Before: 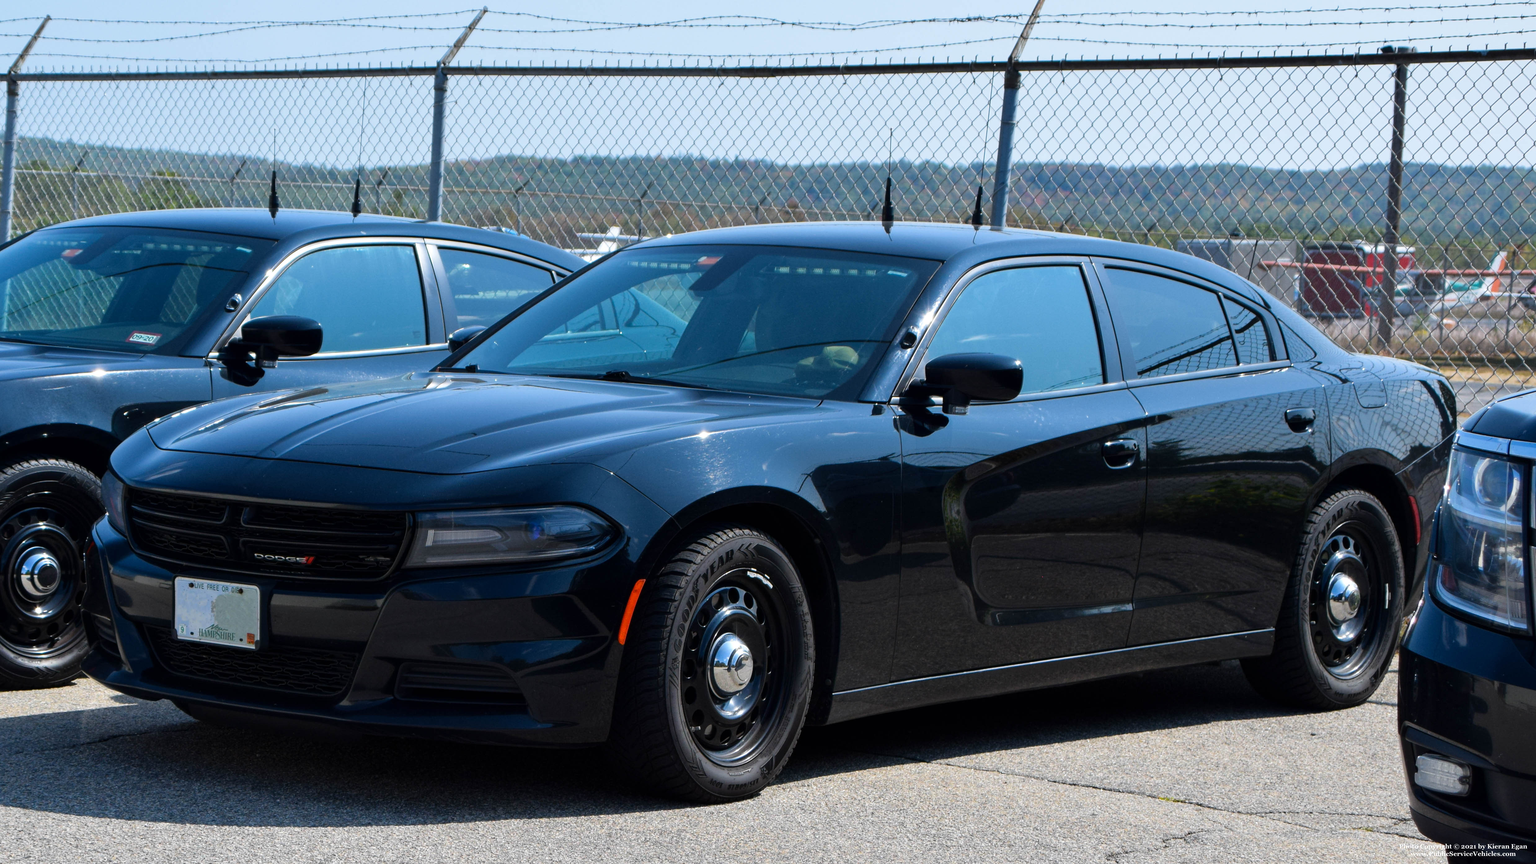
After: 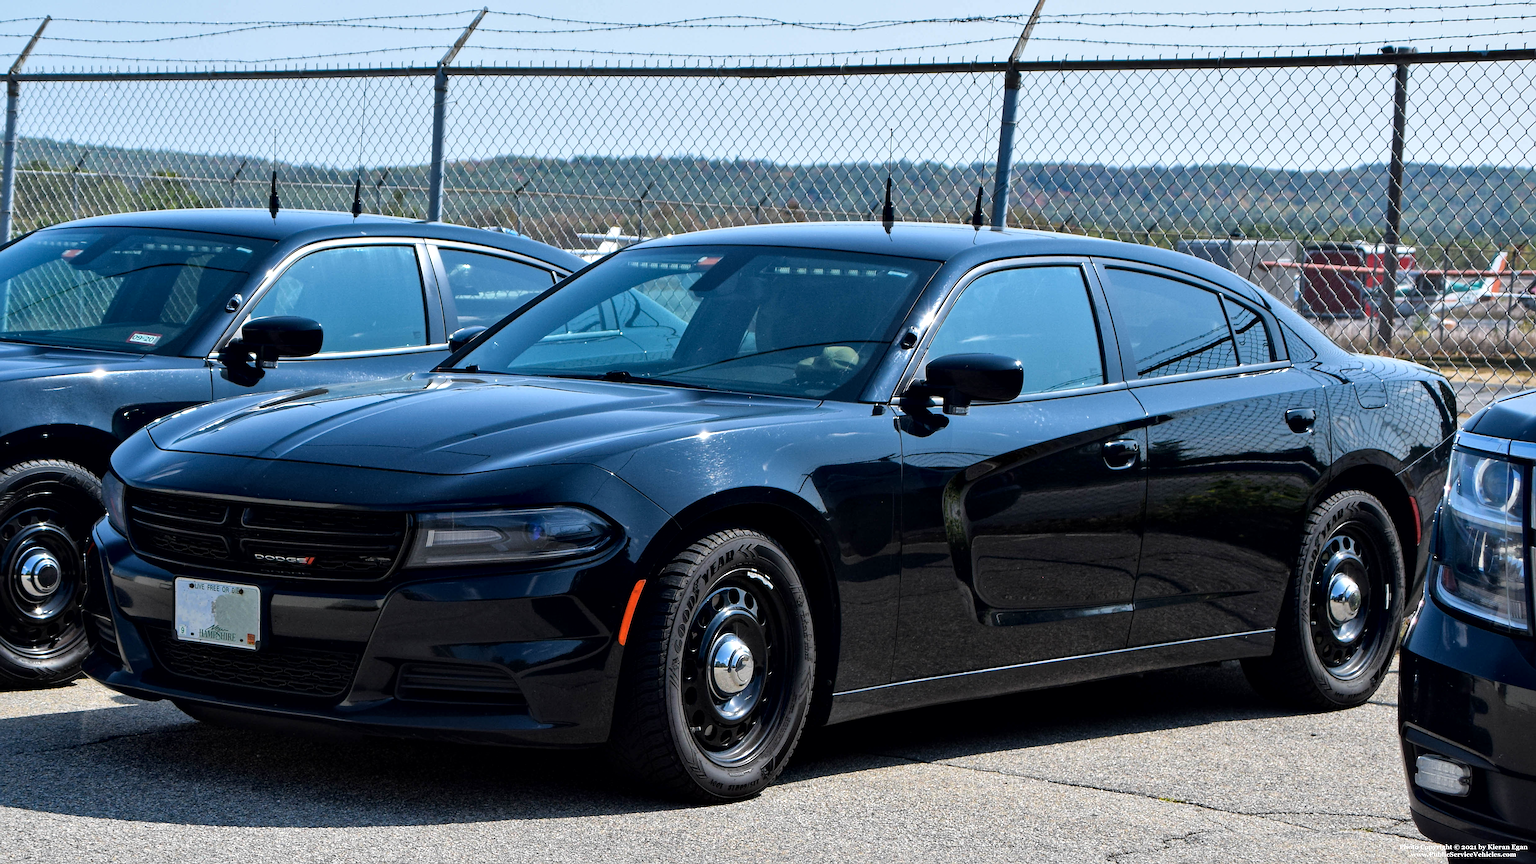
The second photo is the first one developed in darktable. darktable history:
sharpen: on, module defaults
local contrast: mode bilateral grid, contrast 25, coarseness 60, detail 151%, midtone range 0.2
